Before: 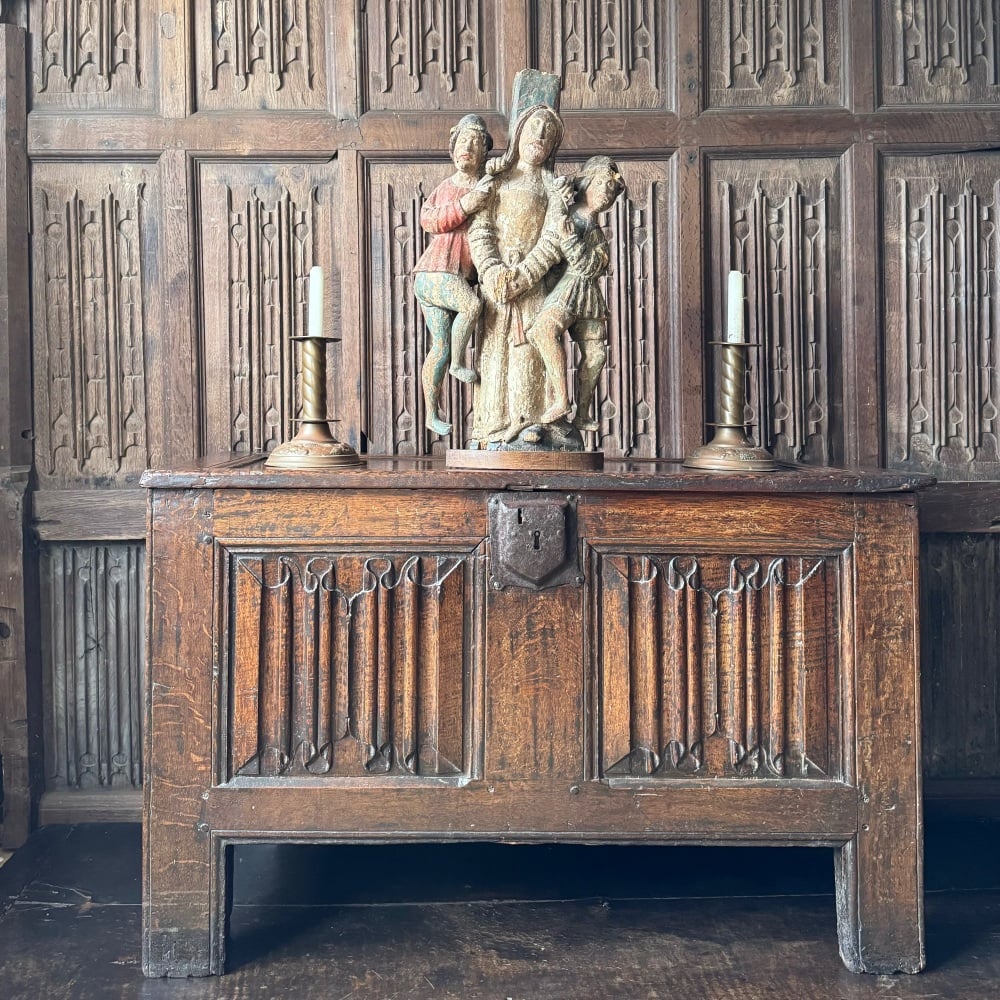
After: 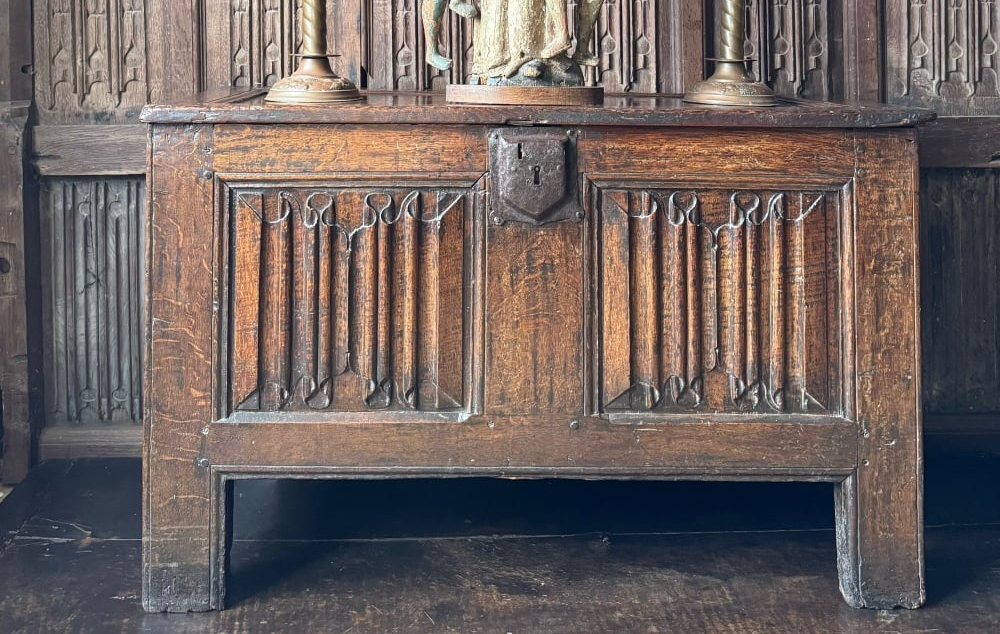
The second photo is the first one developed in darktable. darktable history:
crop and rotate: top 36.529%
